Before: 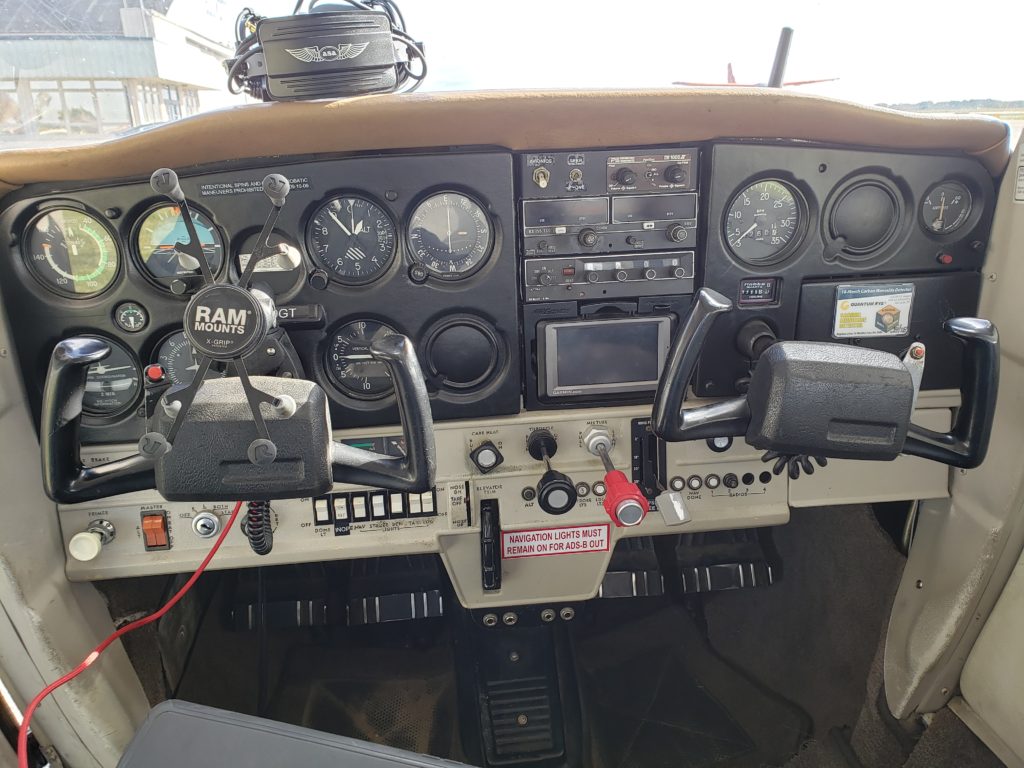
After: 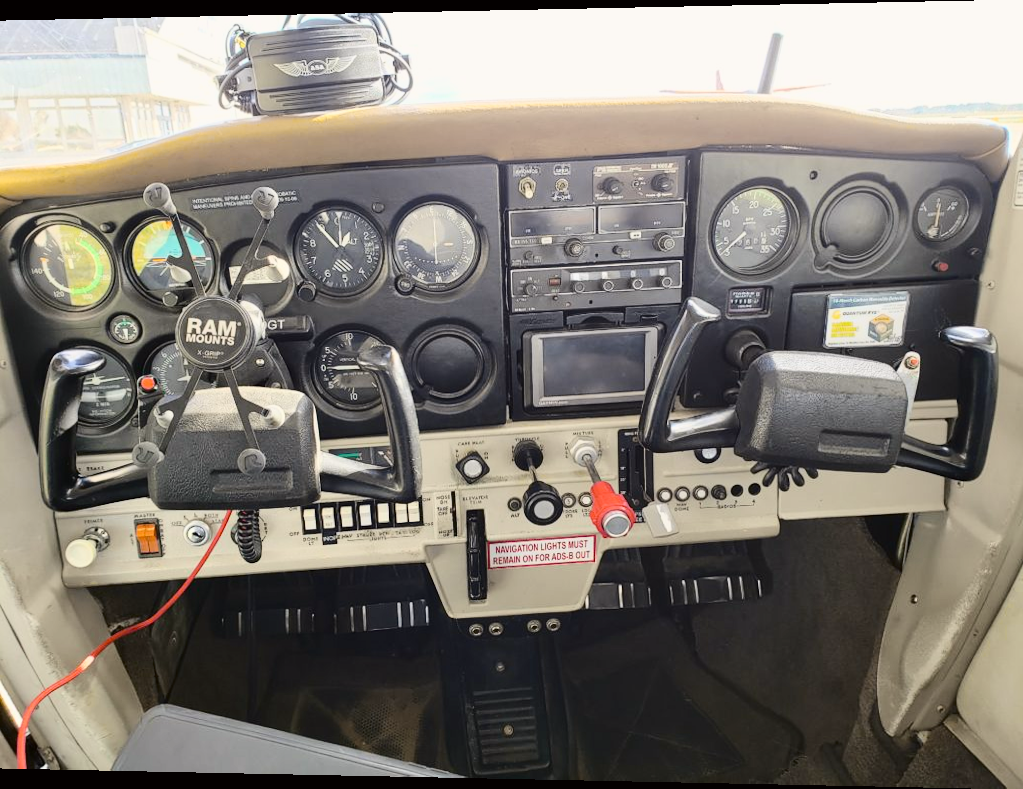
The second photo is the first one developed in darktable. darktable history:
tone curve: curves: ch0 [(0, 0) (0.104, 0.068) (0.236, 0.227) (0.46, 0.576) (0.657, 0.796) (0.861, 0.932) (1, 0.981)]; ch1 [(0, 0) (0.353, 0.344) (0.434, 0.382) (0.479, 0.476) (0.502, 0.504) (0.544, 0.534) (0.57, 0.57) (0.586, 0.603) (0.618, 0.631) (0.657, 0.679) (1, 1)]; ch2 [(0, 0) (0.34, 0.314) (0.434, 0.43) (0.5, 0.511) (0.528, 0.545) (0.557, 0.573) (0.573, 0.618) (0.628, 0.751) (1, 1)], color space Lab, independent channels, preserve colors none
rotate and perspective: lens shift (horizontal) -0.055, automatic cropping off
